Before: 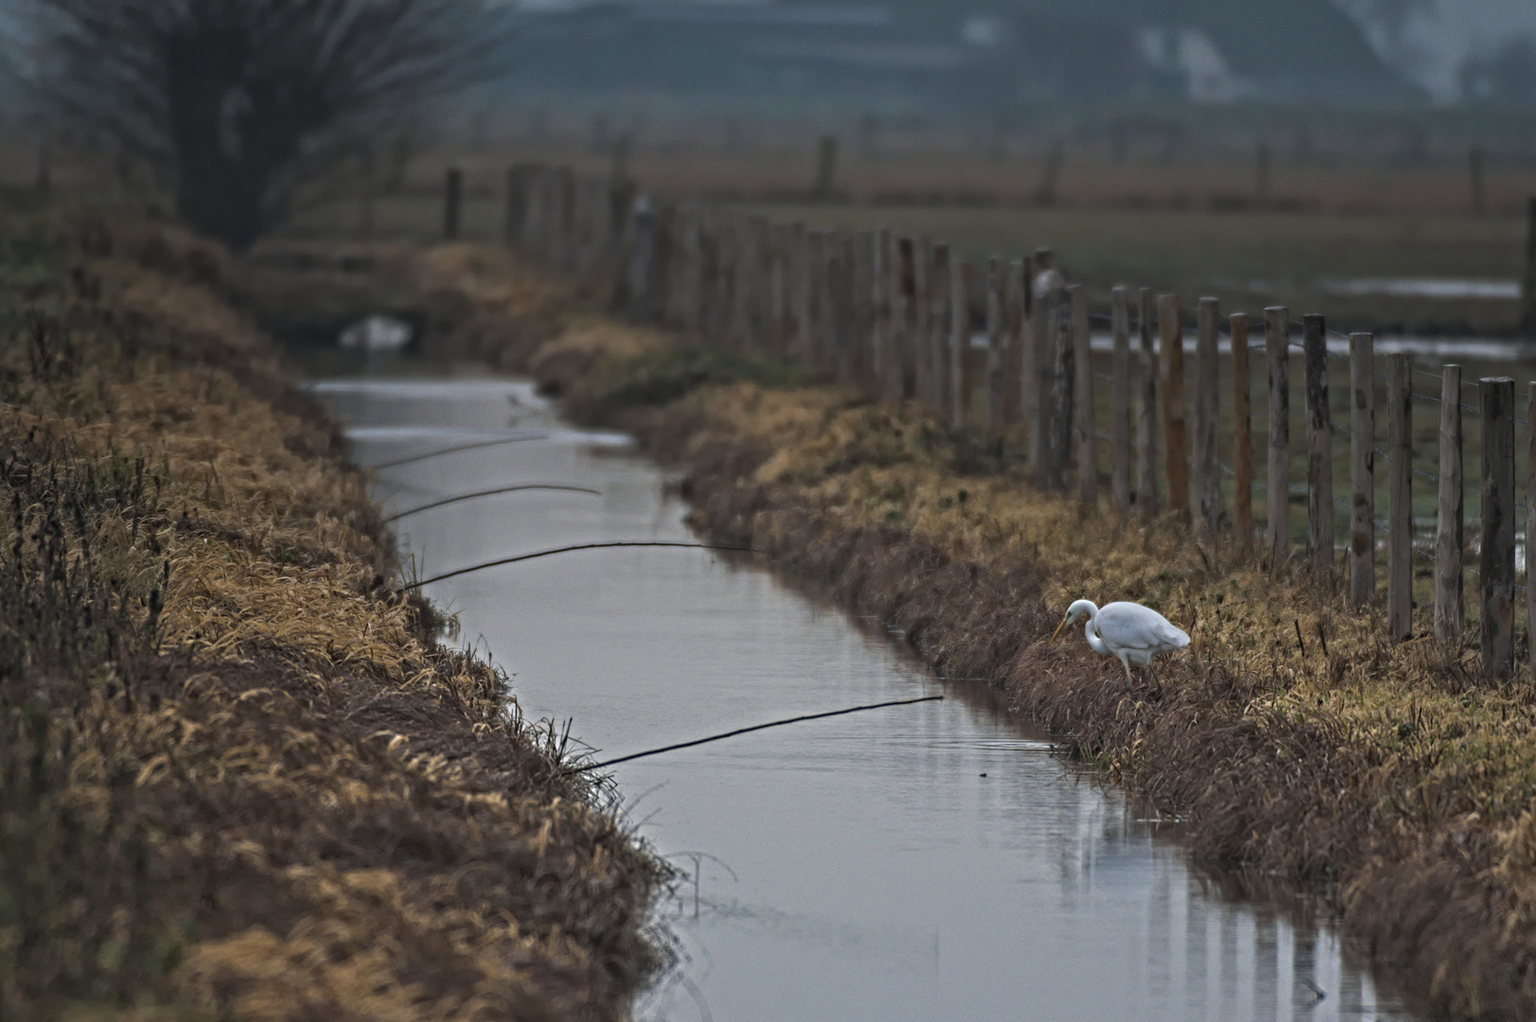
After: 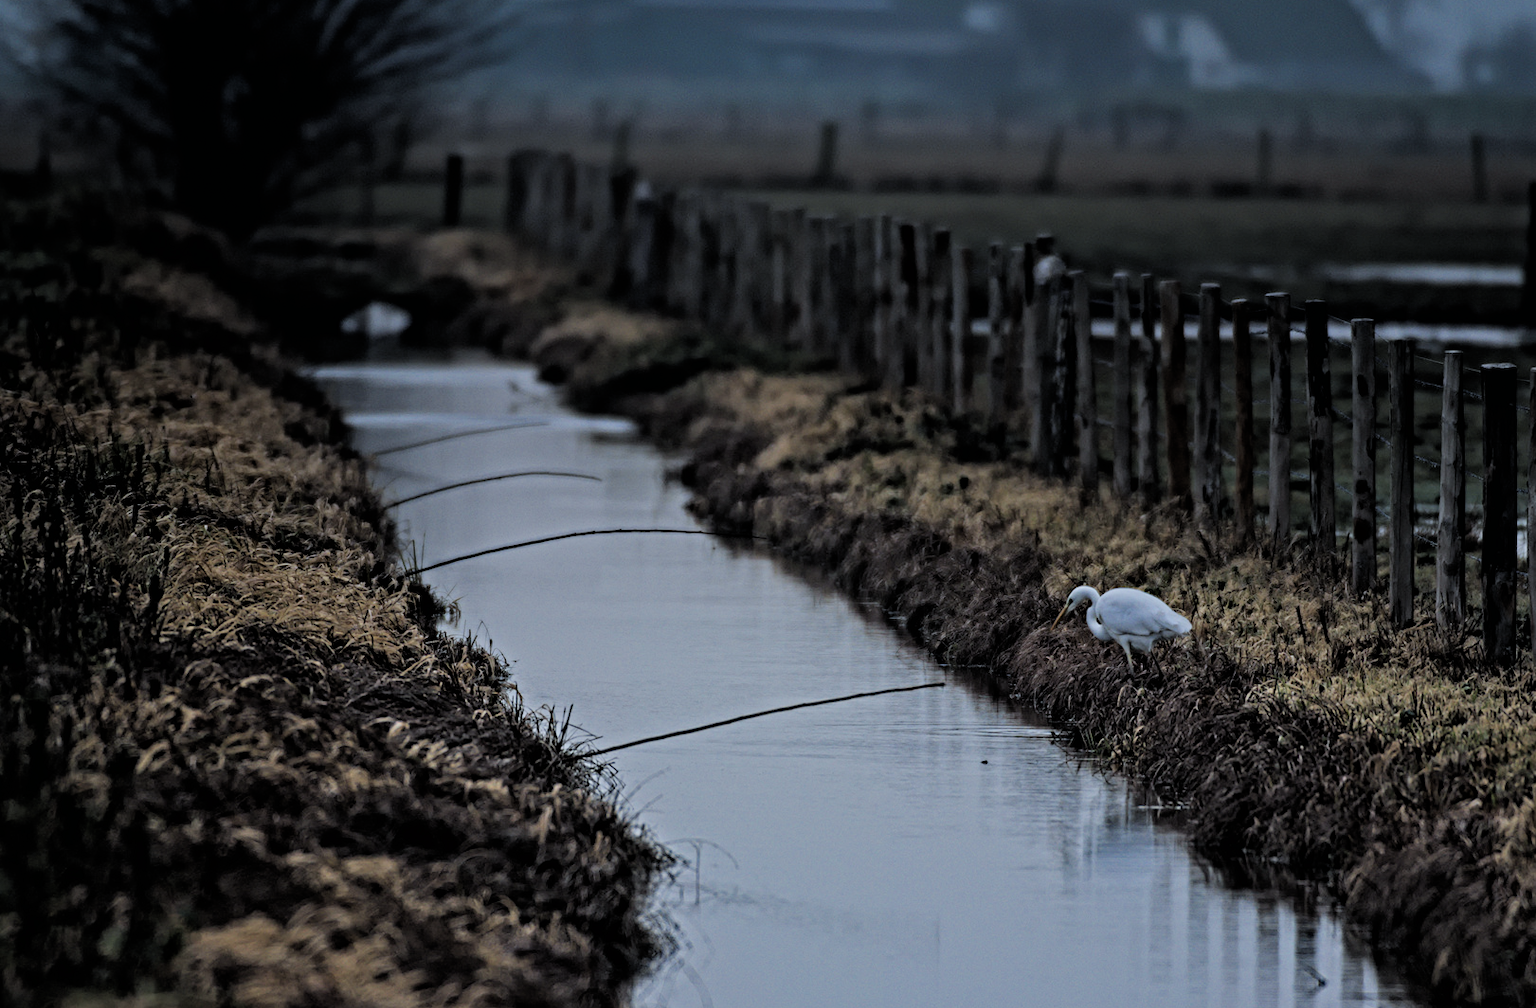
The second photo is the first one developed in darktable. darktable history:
filmic rgb: black relative exposure -2.92 EV, white relative exposure 4.56 EV, hardness 1.76, contrast 1.242
crop: top 1.394%, right 0.112%
color calibration: x 0.369, y 0.382, temperature 4317.78 K, saturation algorithm version 1 (2020)
